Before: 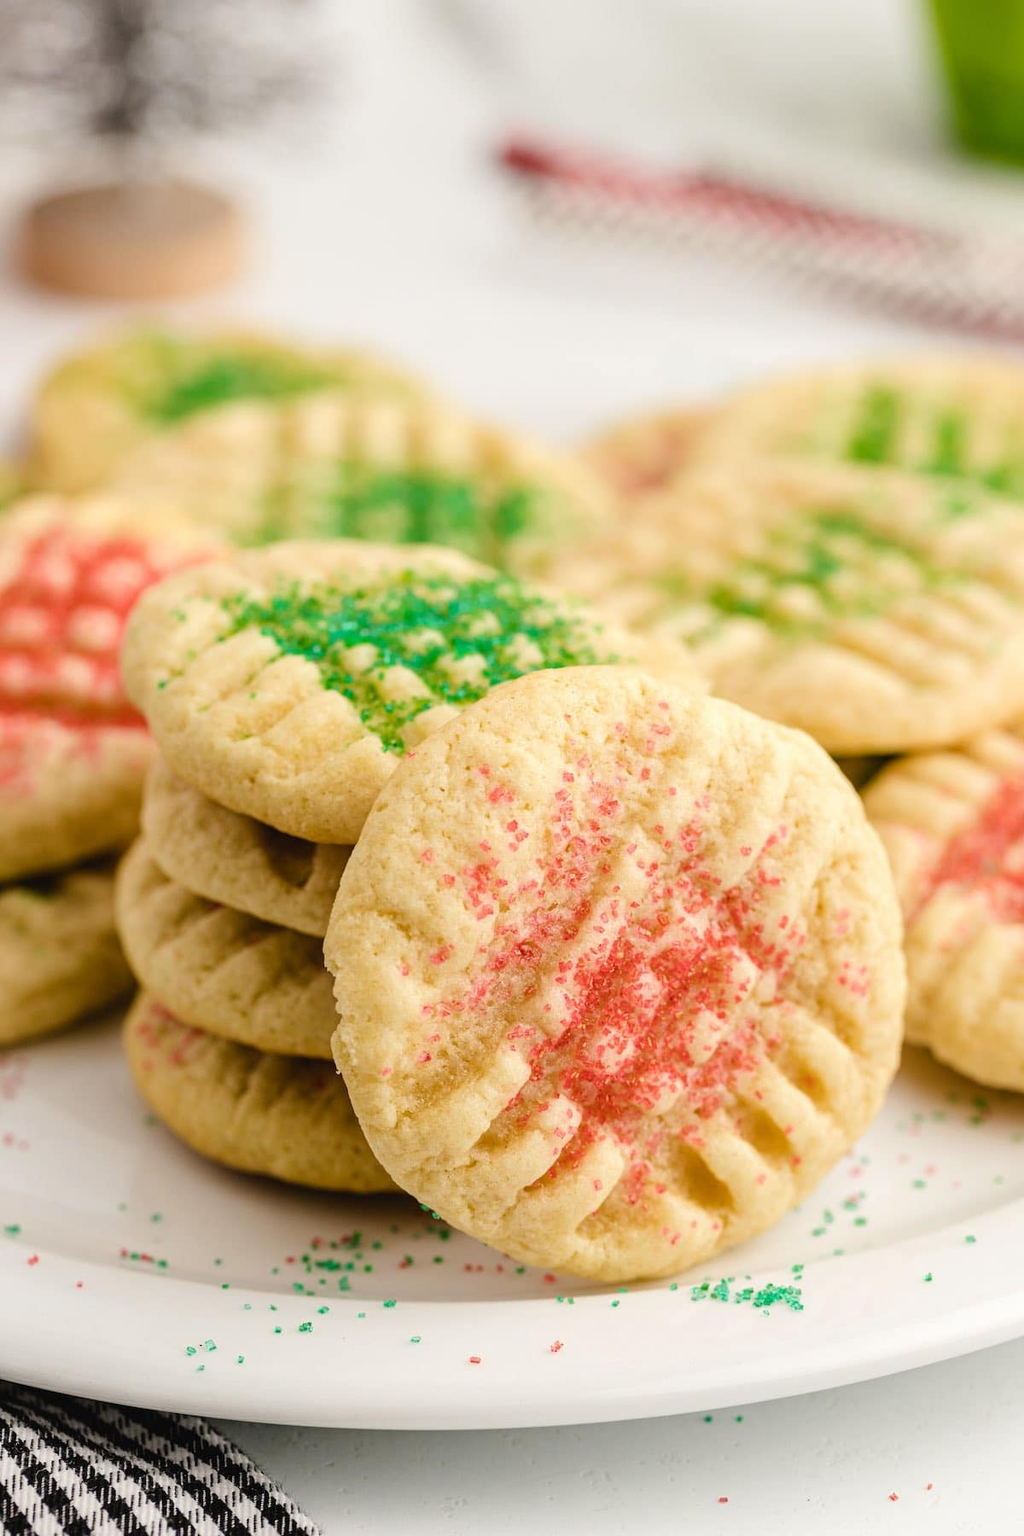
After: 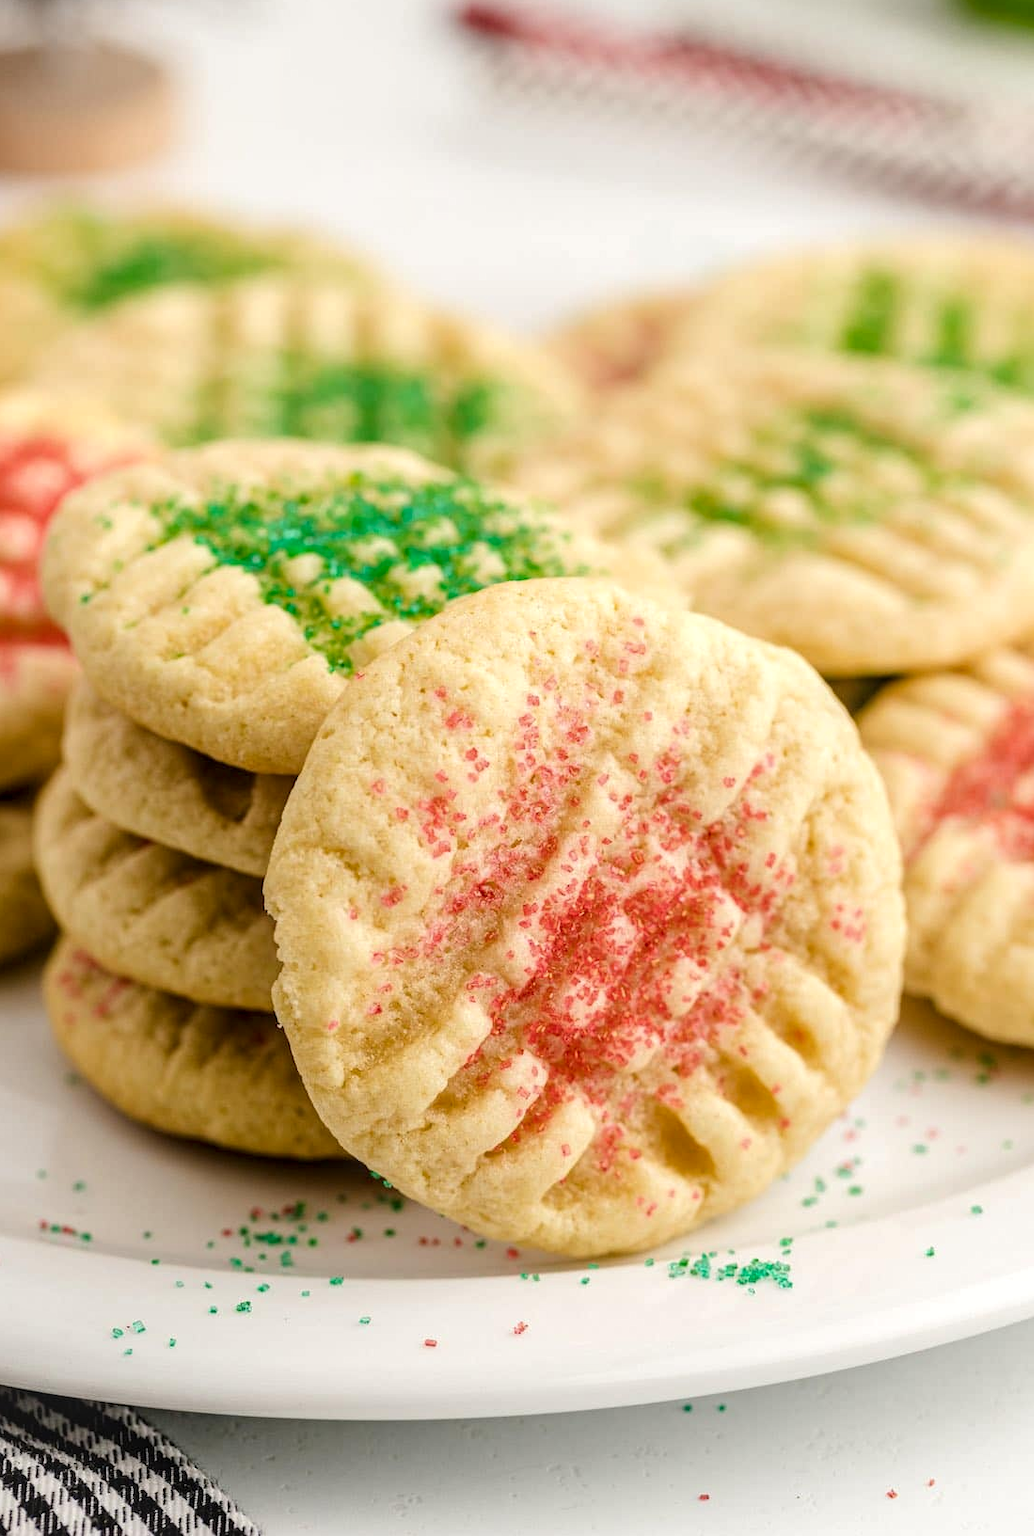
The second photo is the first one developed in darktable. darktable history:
crop and rotate: left 8.262%, top 9.226%
local contrast: on, module defaults
